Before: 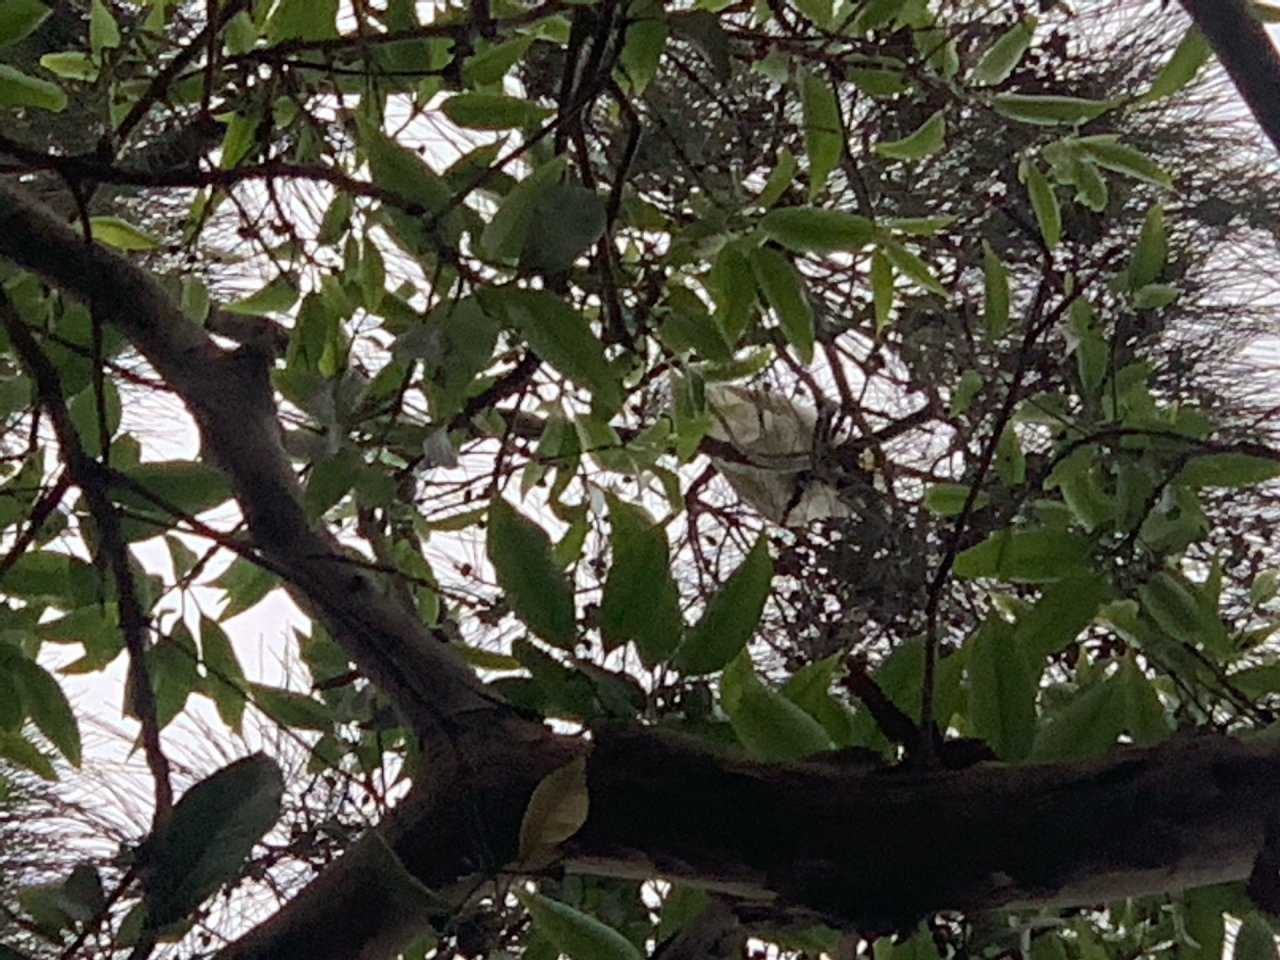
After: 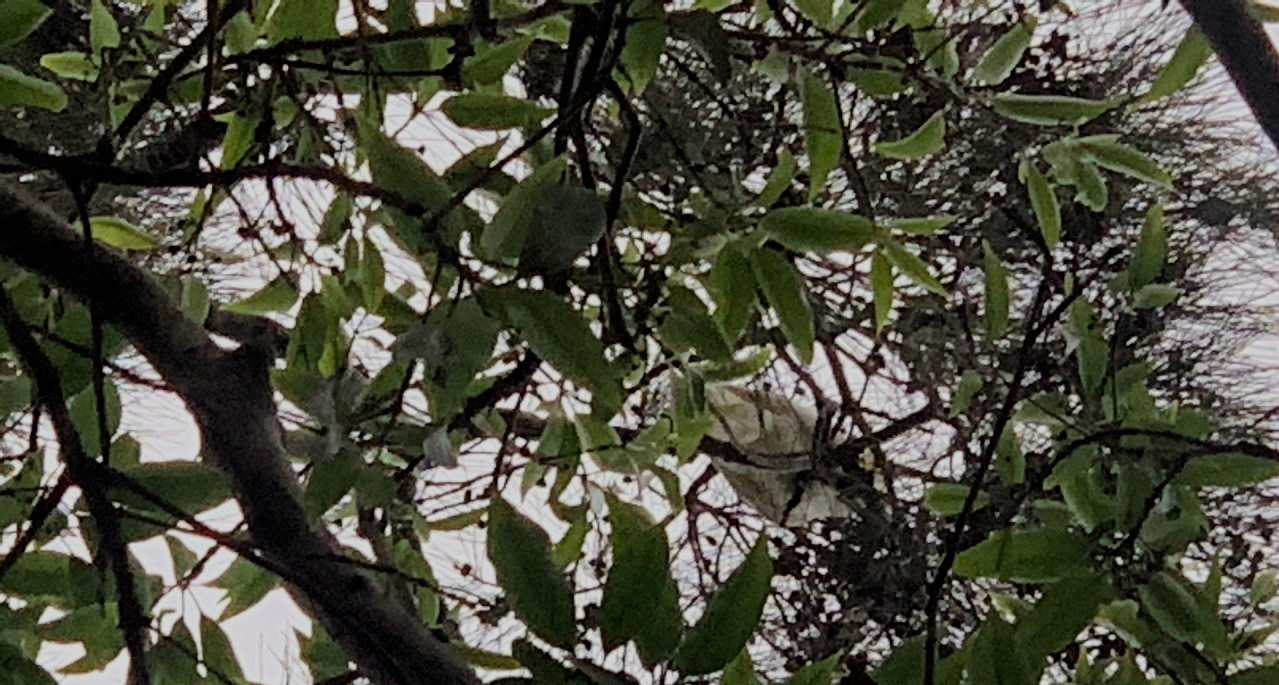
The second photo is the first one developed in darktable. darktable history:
white balance: emerald 1
filmic rgb: black relative exposure -7.65 EV, white relative exposure 4.56 EV, hardness 3.61
crop: bottom 28.576%
tone equalizer: on, module defaults
